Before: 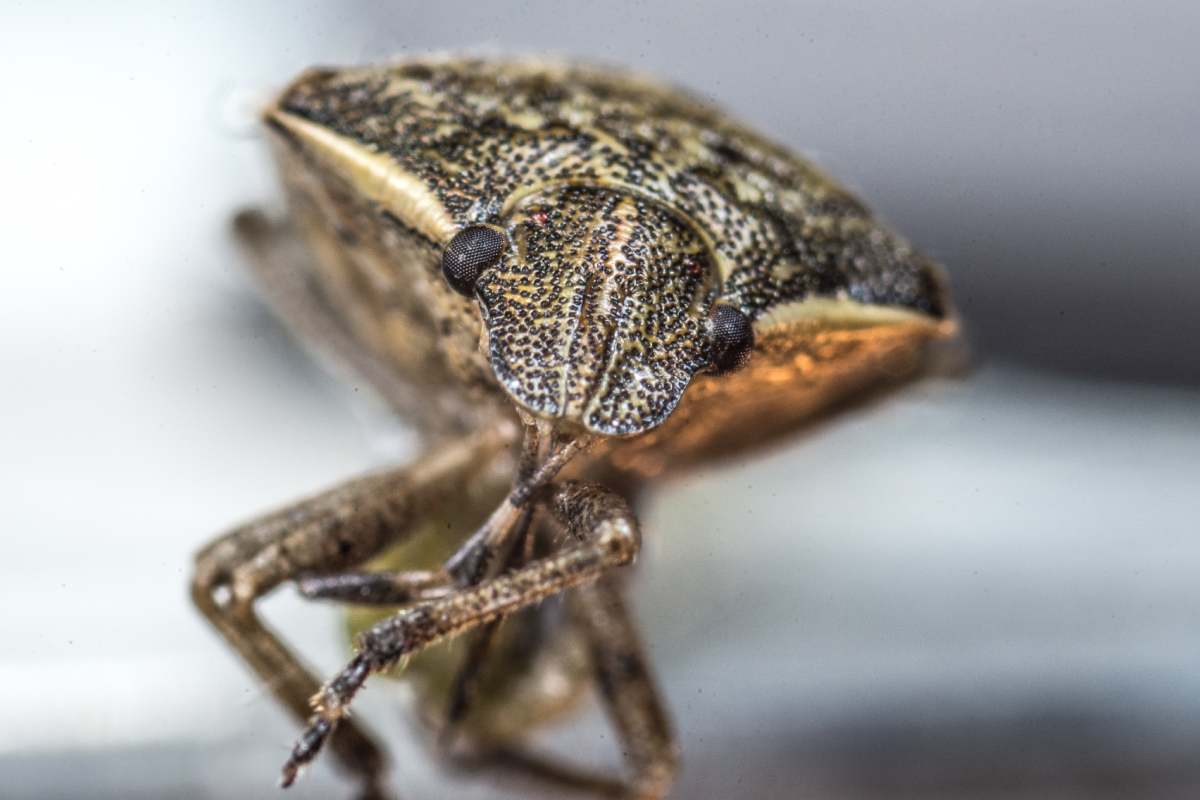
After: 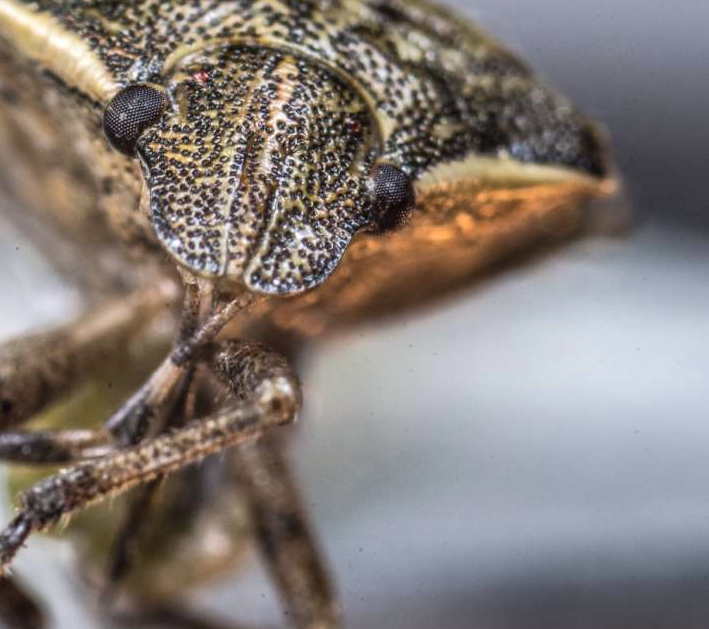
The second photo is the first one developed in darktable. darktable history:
white balance: red 1.009, blue 1.027
crop and rotate: left 28.256%, top 17.734%, right 12.656%, bottom 3.573%
